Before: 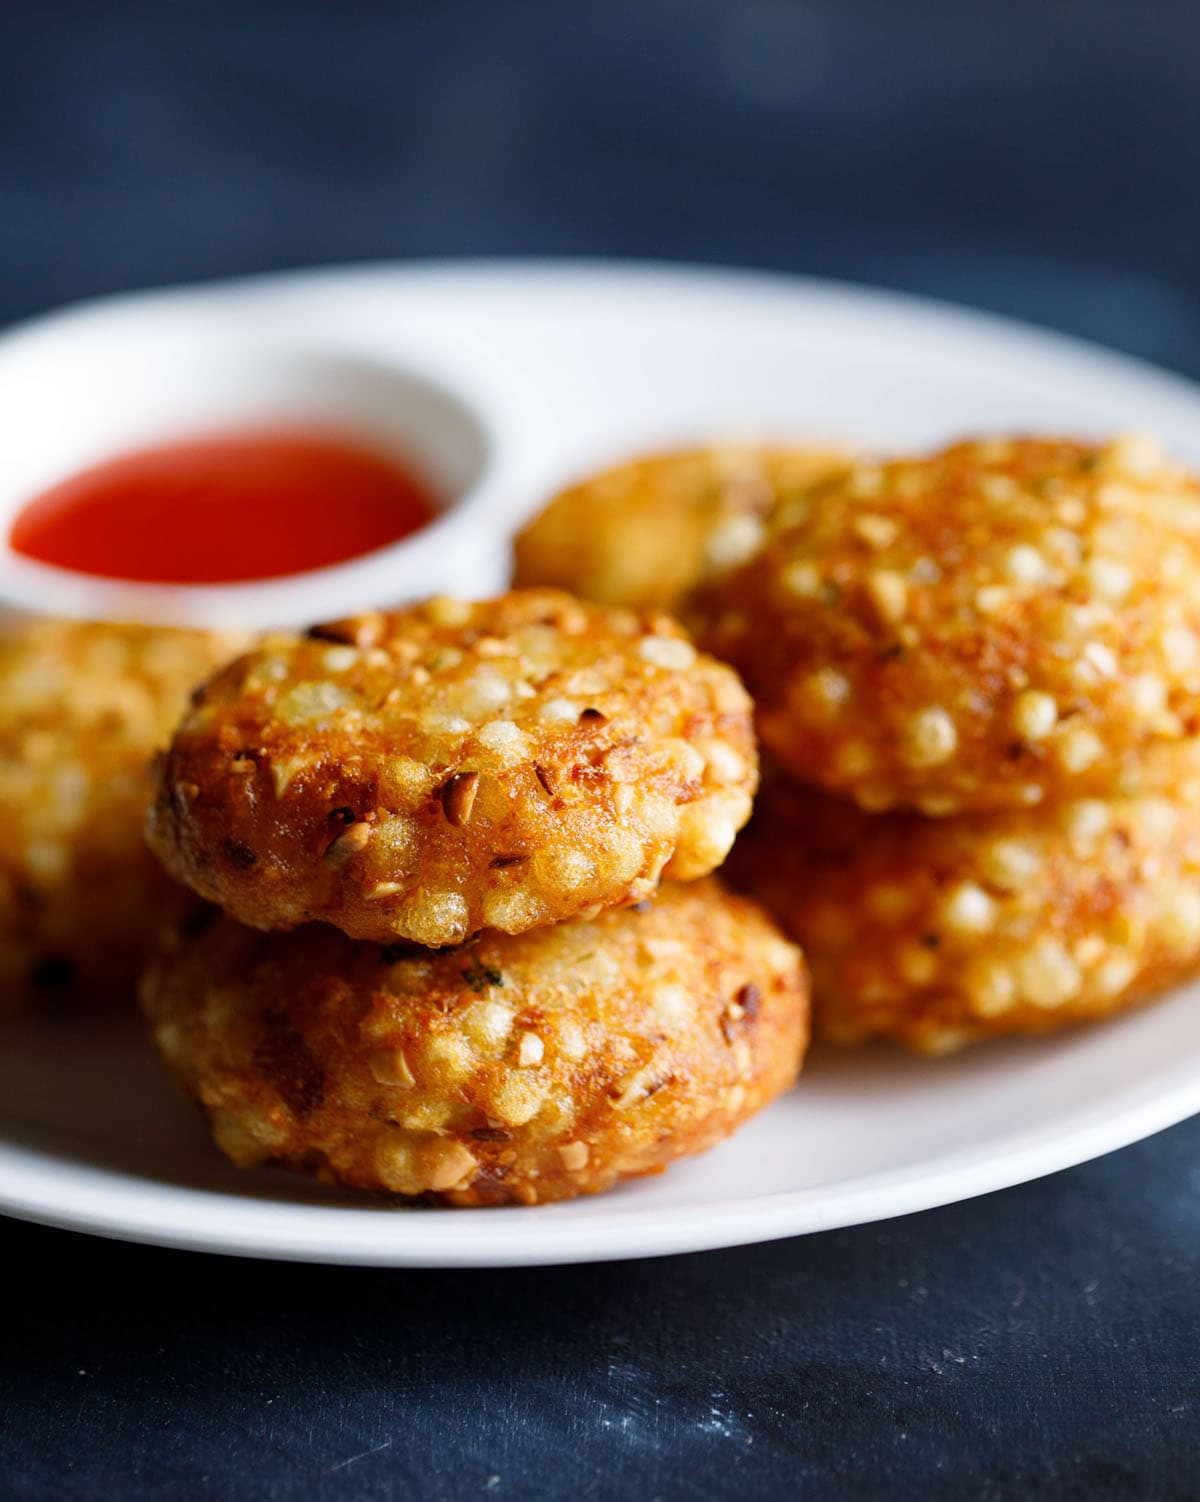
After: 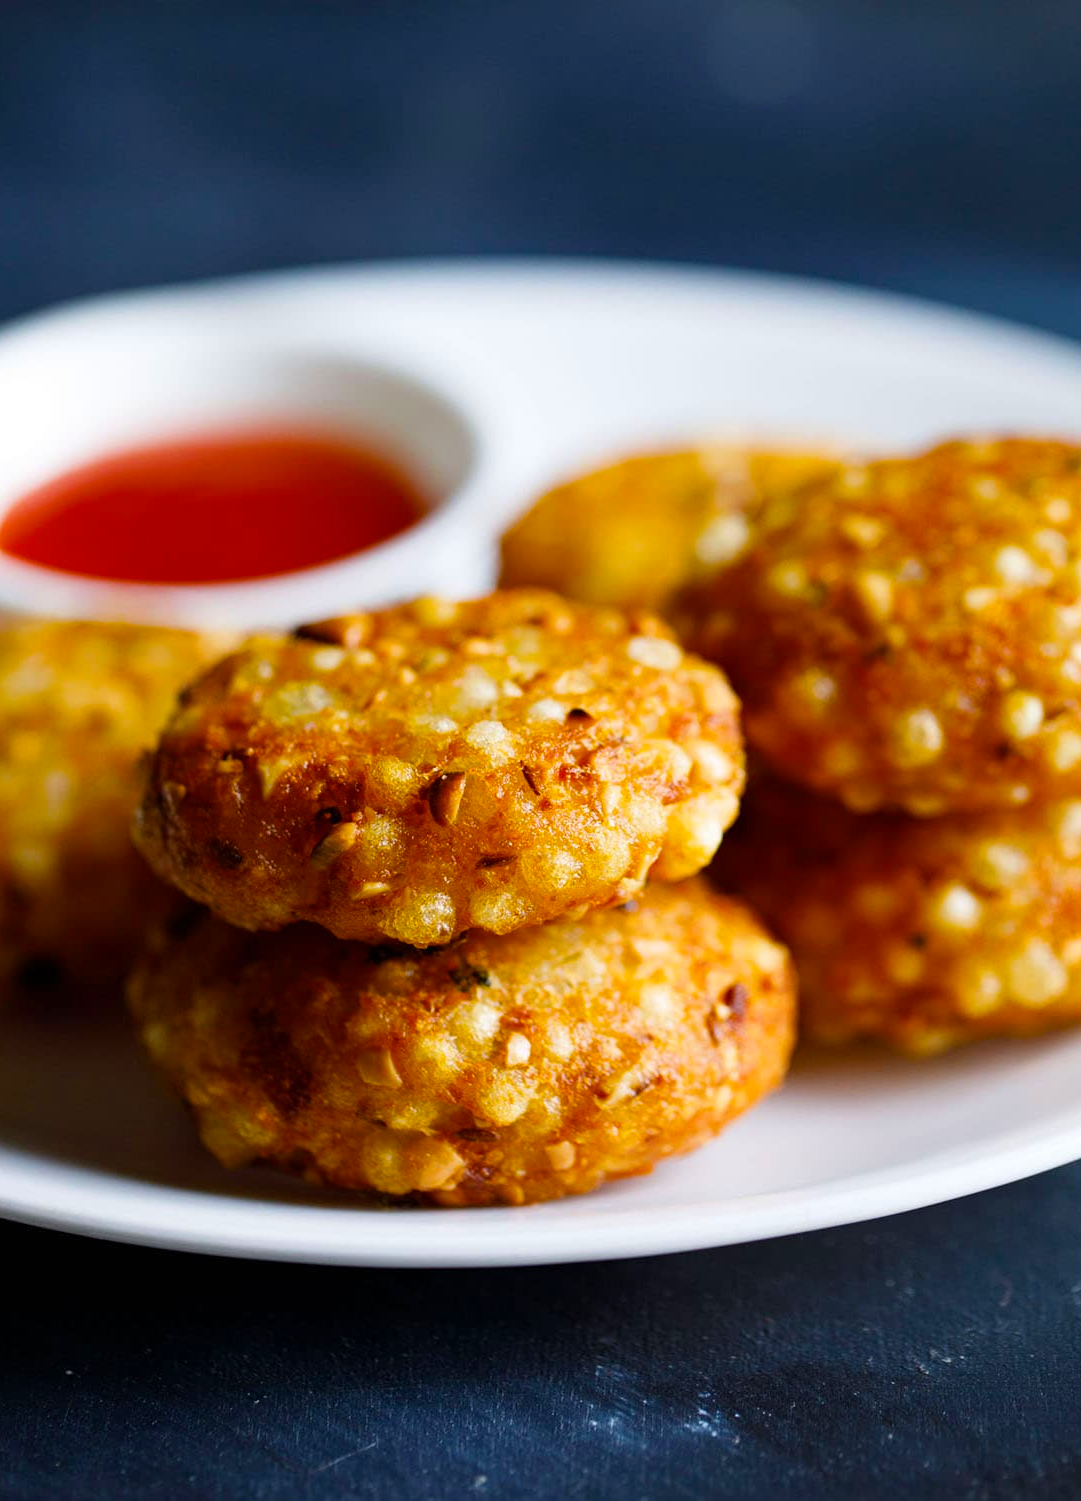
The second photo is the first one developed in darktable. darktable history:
crop and rotate: left 1.088%, right 8.807%
color balance rgb: perceptual saturation grading › global saturation 20%, global vibrance 20%
